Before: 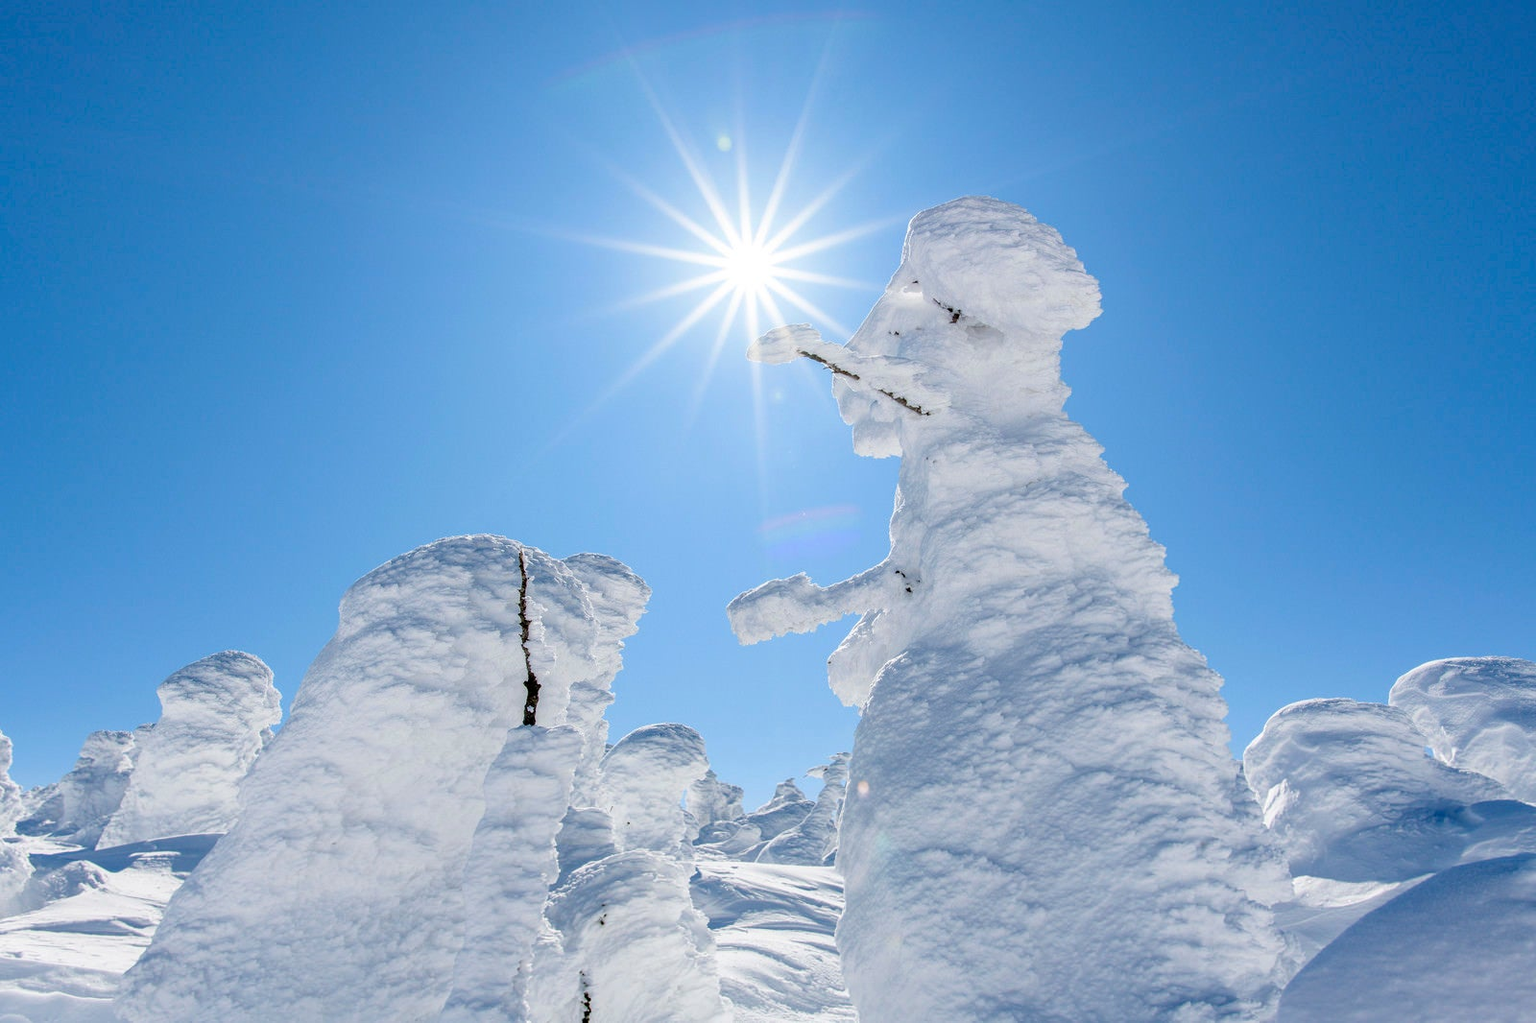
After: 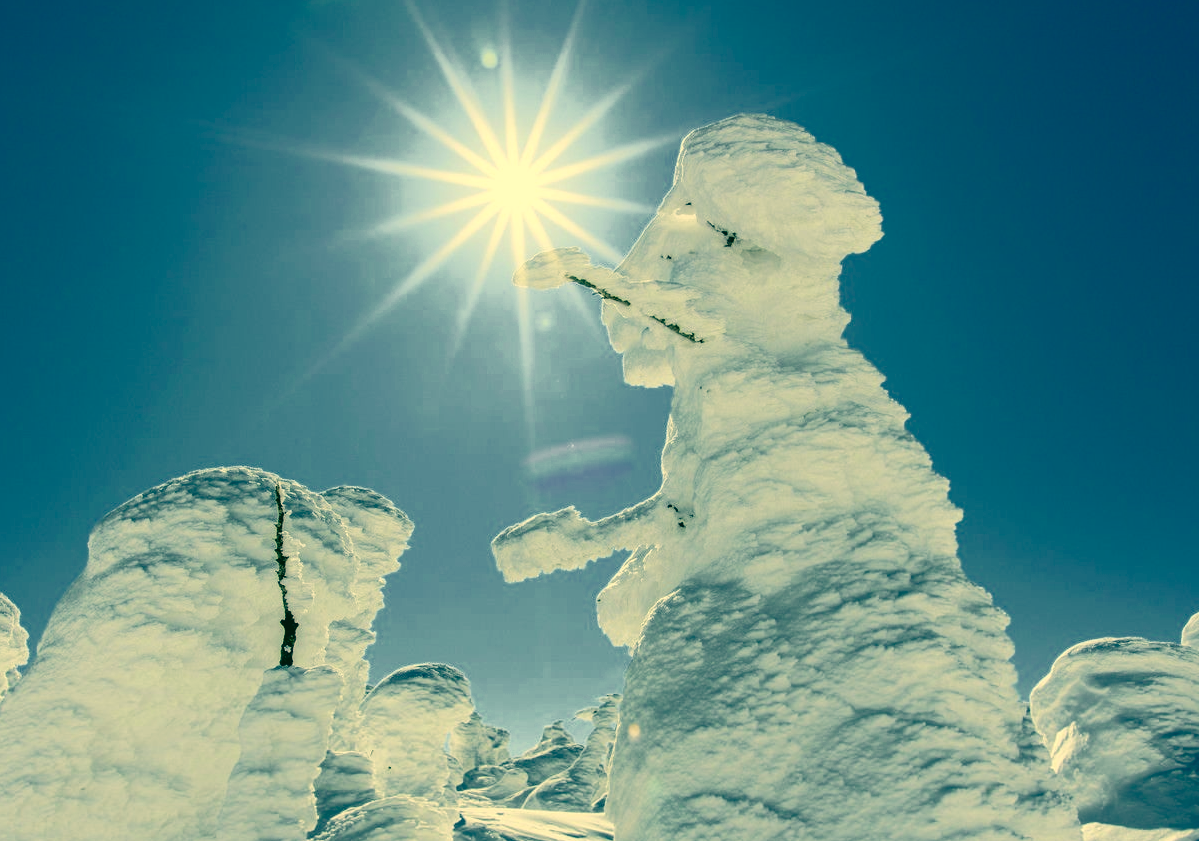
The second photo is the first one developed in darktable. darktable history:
crop: left 16.596%, top 8.456%, right 8.446%, bottom 12.591%
color correction: highlights a* 1.72, highlights b* 34.25, shadows a* -36.64, shadows b* -5.49
color zones: curves: ch0 [(0, 0.497) (0.143, 0.5) (0.286, 0.5) (0.429, 0.483) (0.571, 0.116) (0.714, -0.006) (0.857, 0.28) (1, 0.497)]
